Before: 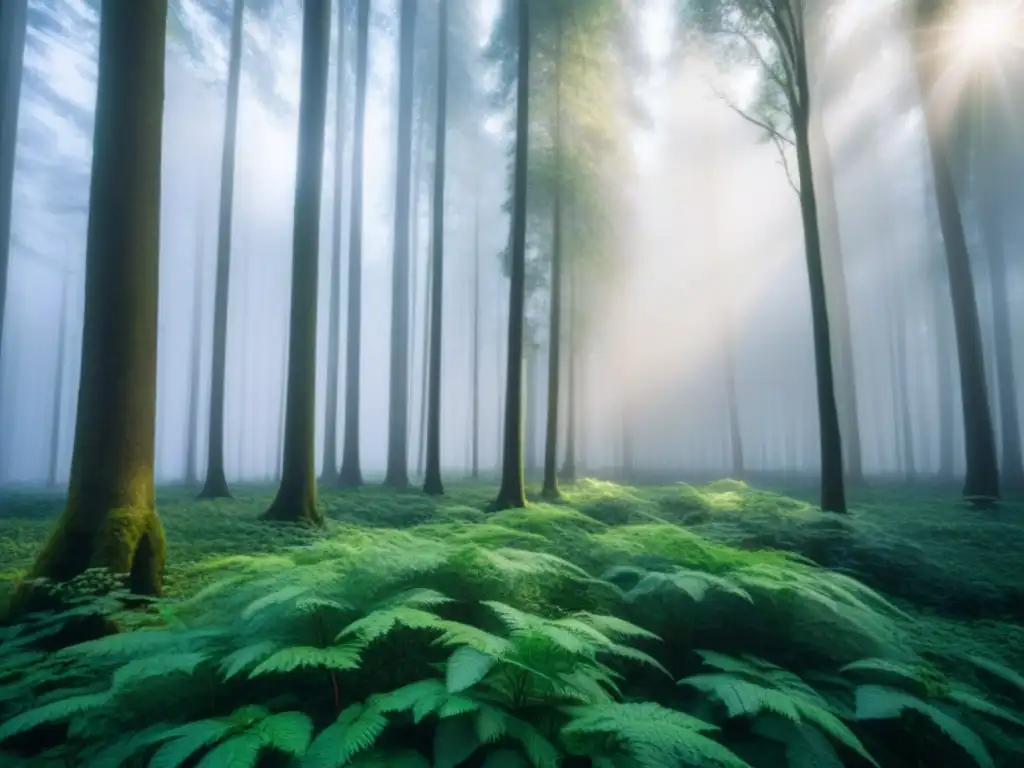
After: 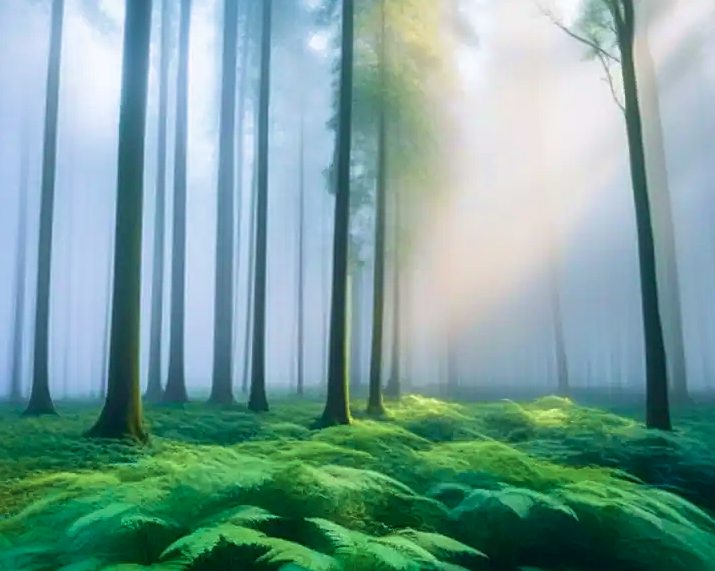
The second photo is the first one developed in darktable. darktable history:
sharpen: on, module defaults
crop and rotate: left 17.128%, top 10.915%, right 12.96%, bottom 14.68%
velvia: strength 56.19%
